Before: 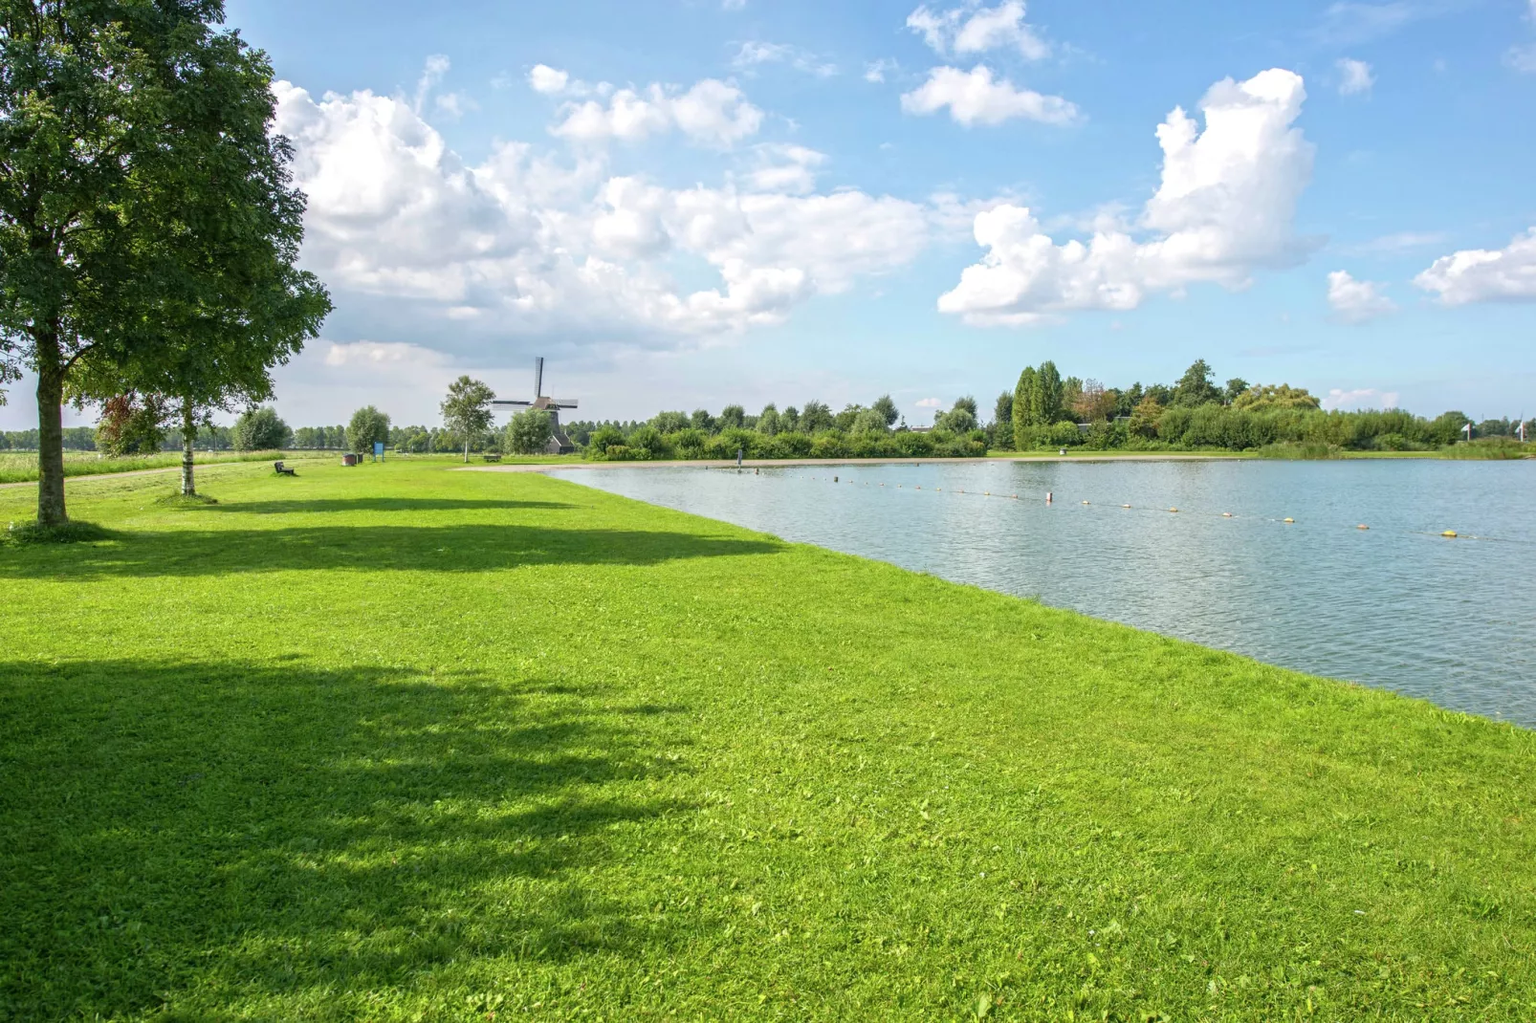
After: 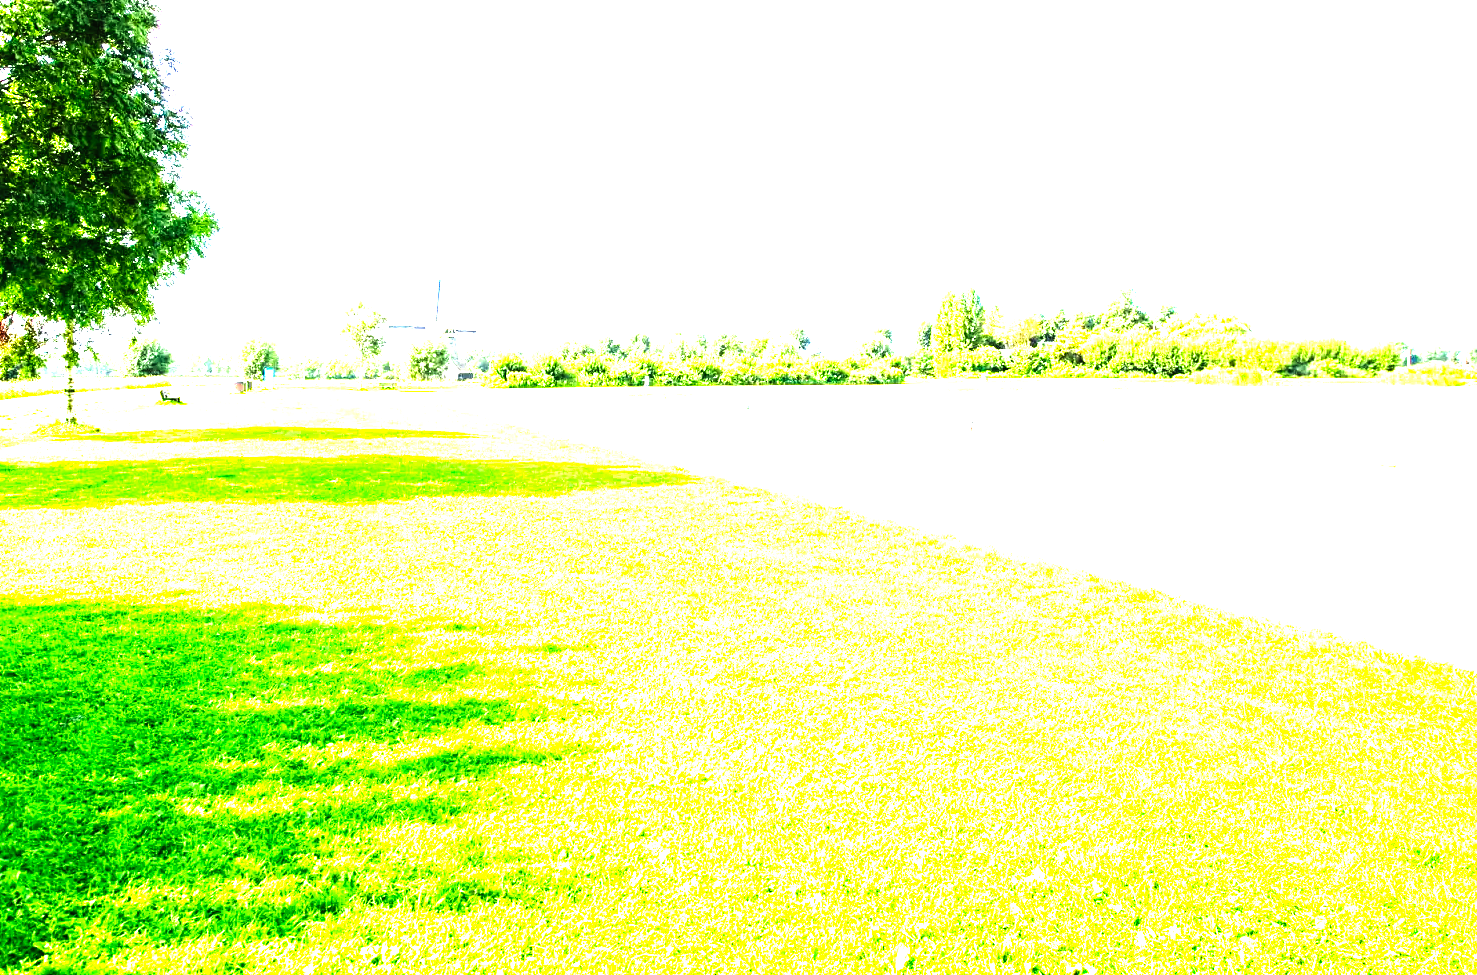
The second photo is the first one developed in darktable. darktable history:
tone equalizer: -8 EV -0.441 EV, -7 EV -0.388 EV, -6 EV -0.302 EV, -5 EV -0.204 EV, -3 EV 0.19 EV, -2 EV 0.345 EV, -1 EV 0.401 EV, +0 EV 0.433 EV
levels: levels [0, 0.281, 0.562]
crop and rotate: left 7.992%, top 8.841%
base curve: curves: ch0 [(0, 0) (0.007, 0.004) (0.027, 0.03) (0.046, 0.07) (0.207, 0.54) (0.442, 0.872) (0.673, 0.972) (1, 1)], preserve colors none
